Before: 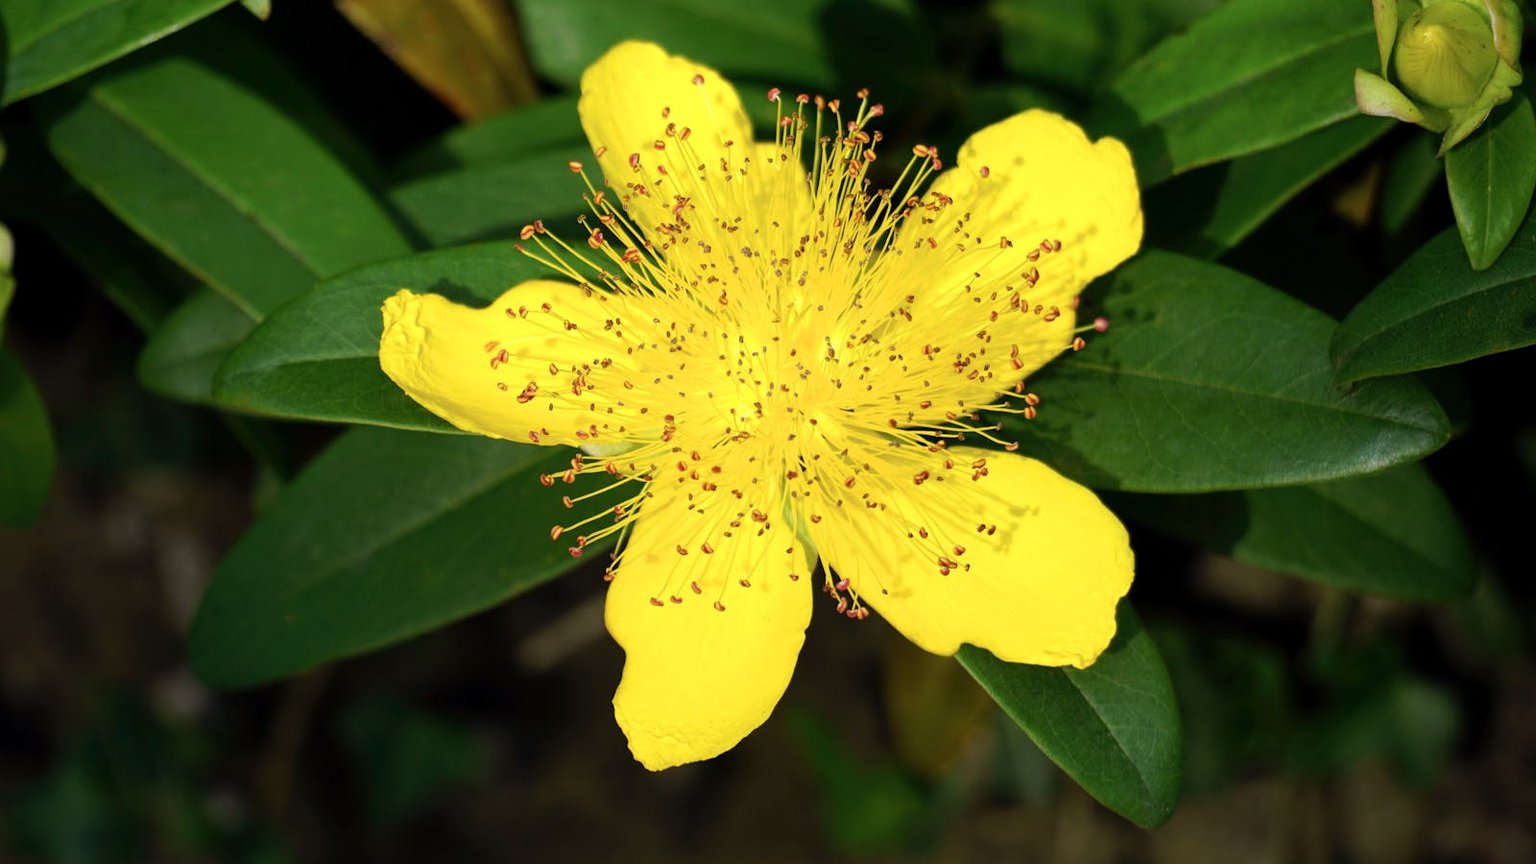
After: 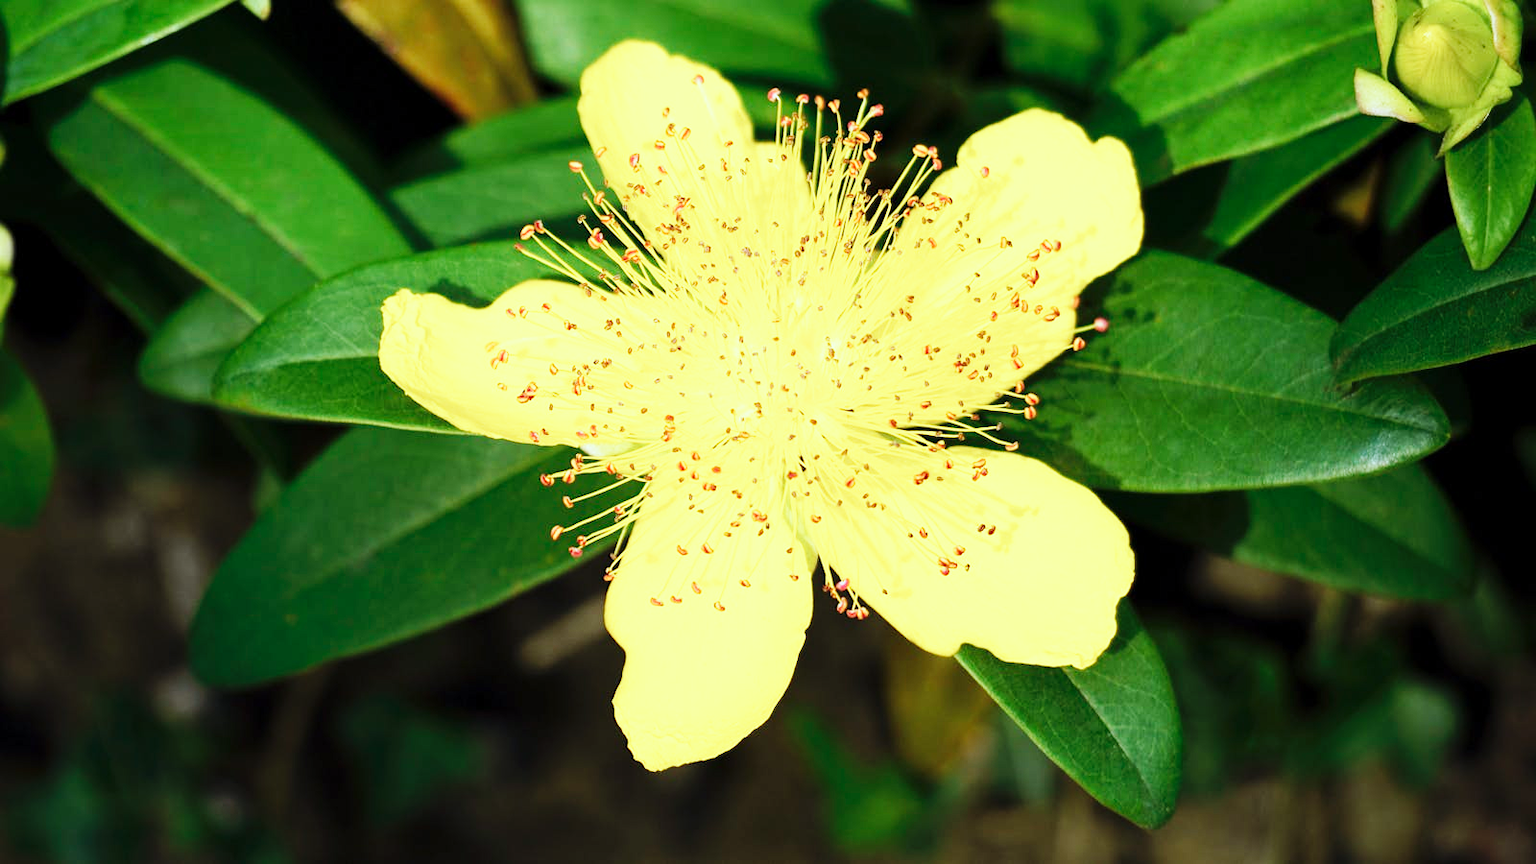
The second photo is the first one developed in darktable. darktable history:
base curve: curves: ch0 [(0, 0) (0.018, 0.026) (0.143, 0.37) (0.33, 0.731) (0.458, 0.853) (0.735, 0.965) (0.905, 0.986) (1, 1)], preserve colors none
color correction: highlights a* -3.74, highlights b* -10.91
